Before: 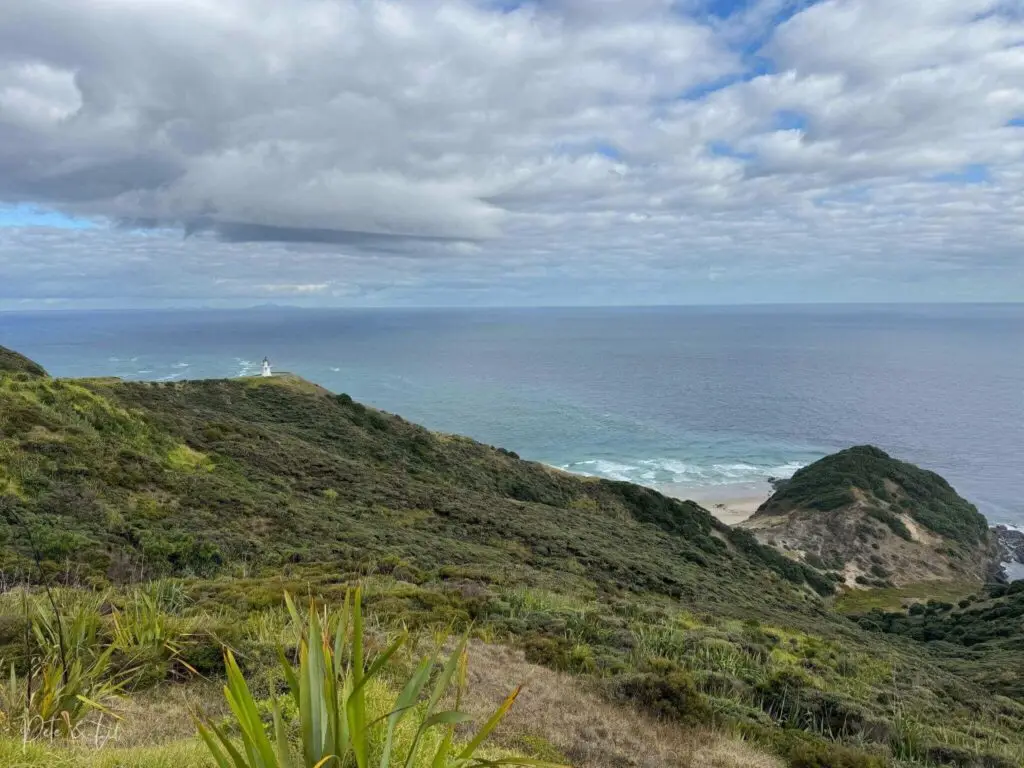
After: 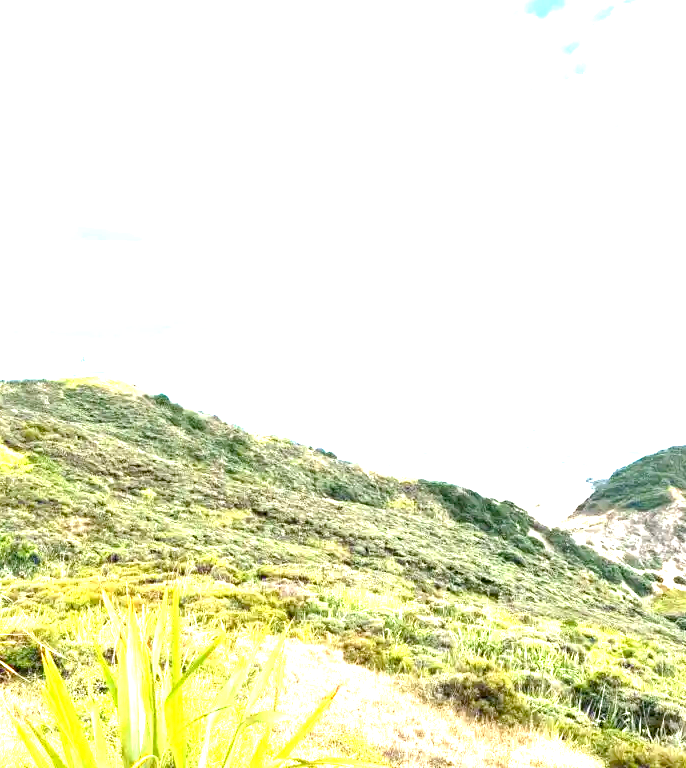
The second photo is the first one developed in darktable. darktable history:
contrast brightness saturation: contrast 0.043, saturation 0.074
crop and rotate: left 17.808%, right 15.105%
exposure: exposure 3.014 EV, compensate exposure bias true, compensate highlight preservation false
color balance rgb: perceptual saturation grading › global saturation 20%, perceptual saturation grading › highlights -25.173%, perceptual saturation grading › shadows 25.179%, global vibrance 5.592%, contrast 2.951%
